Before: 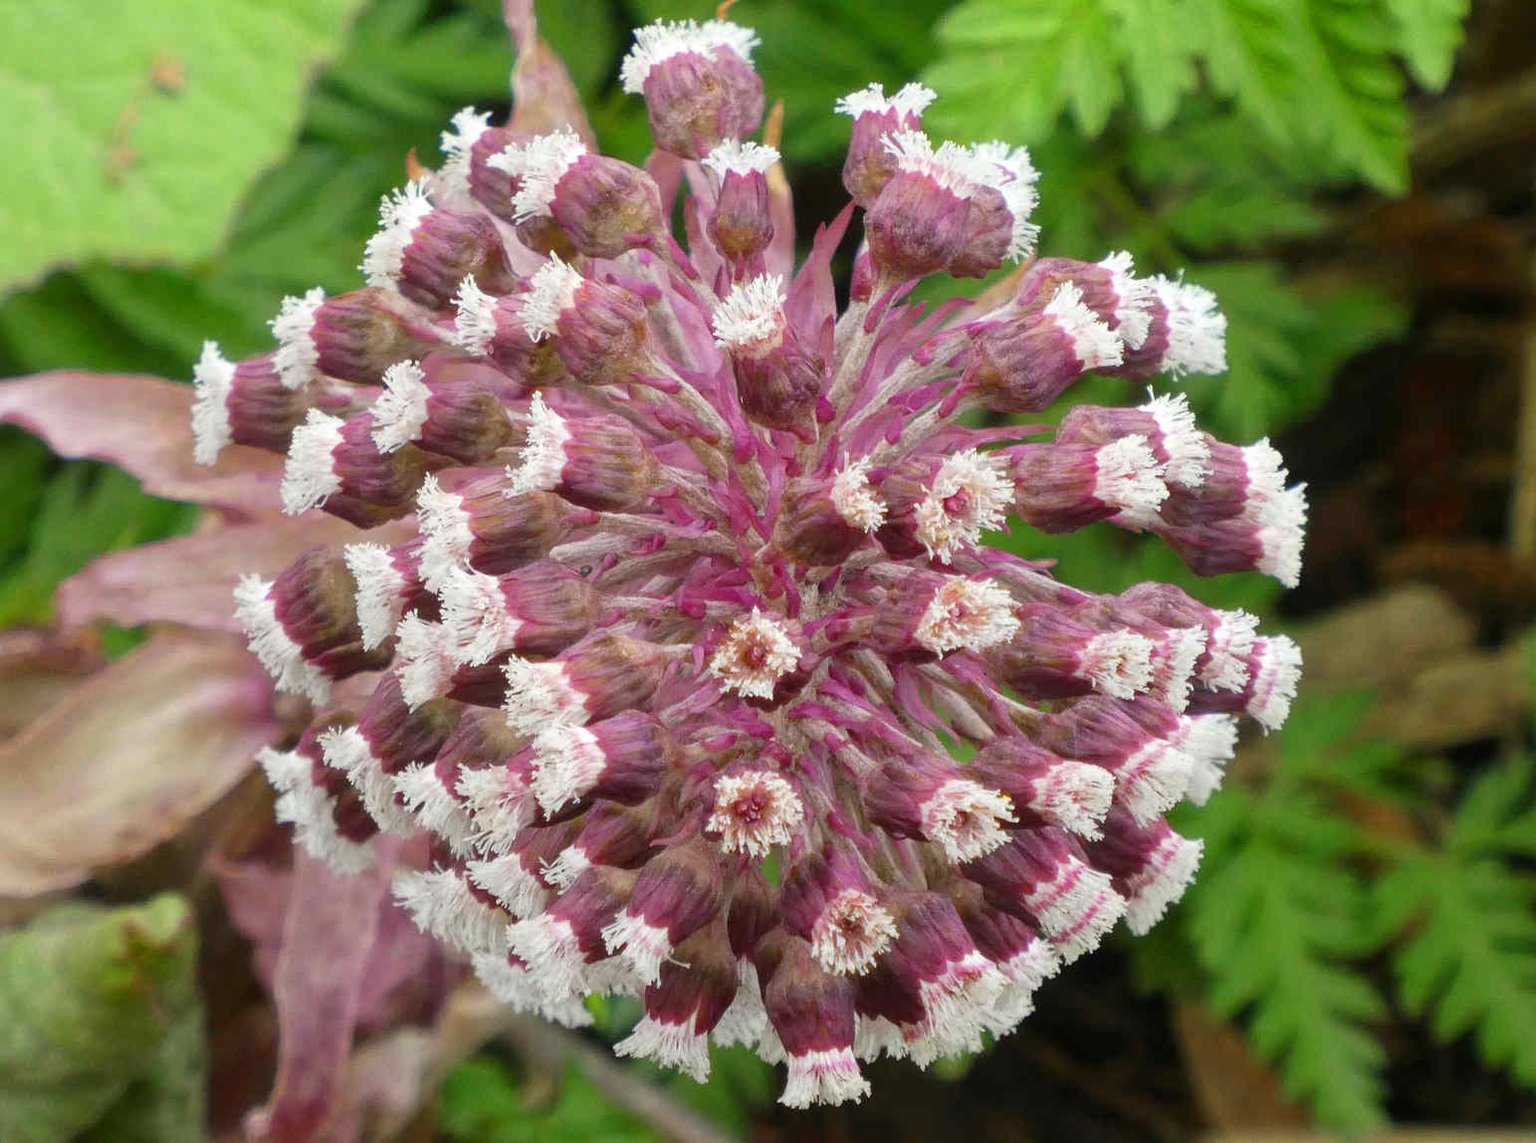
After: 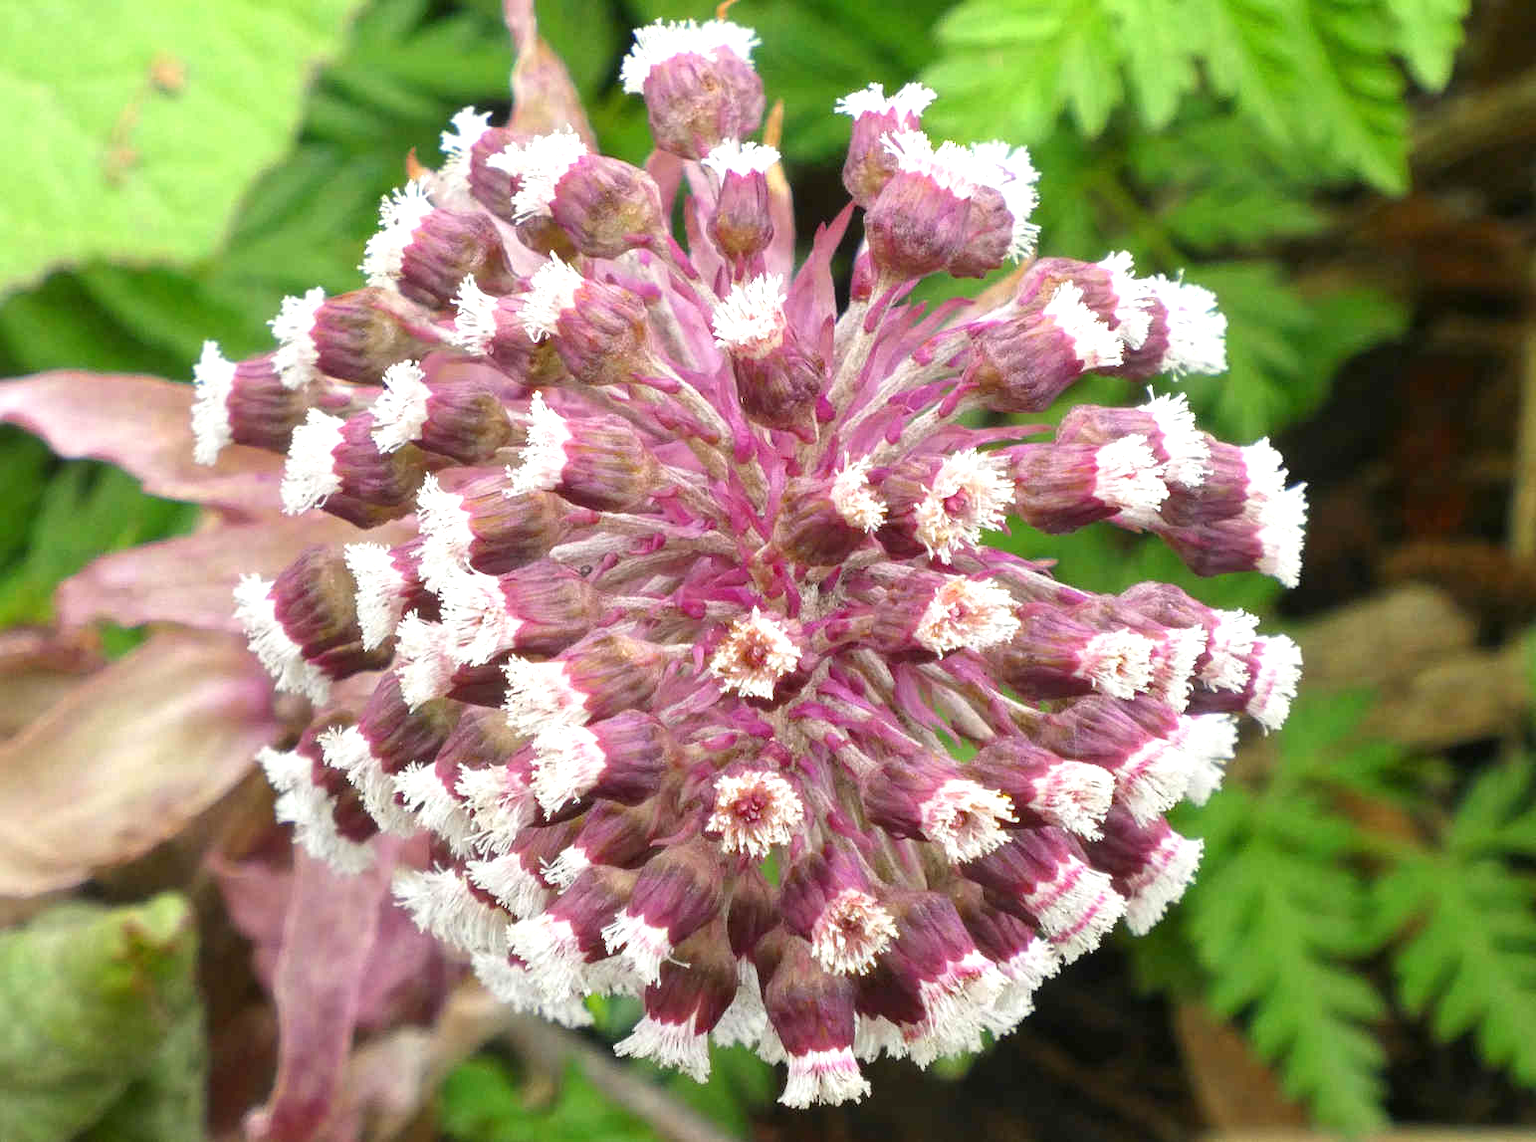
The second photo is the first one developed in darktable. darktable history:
exposure: exposure 0.632 EV, compensate highlight preservation false
